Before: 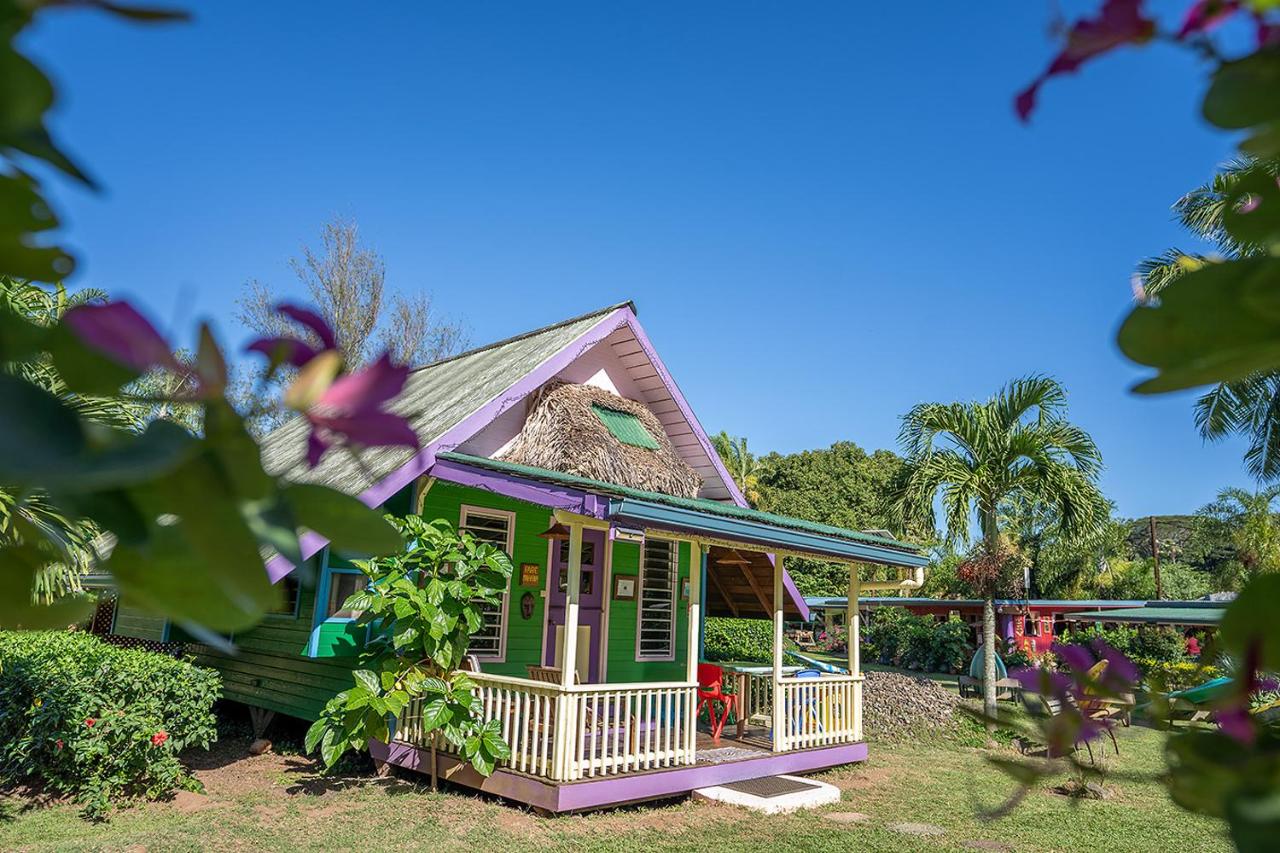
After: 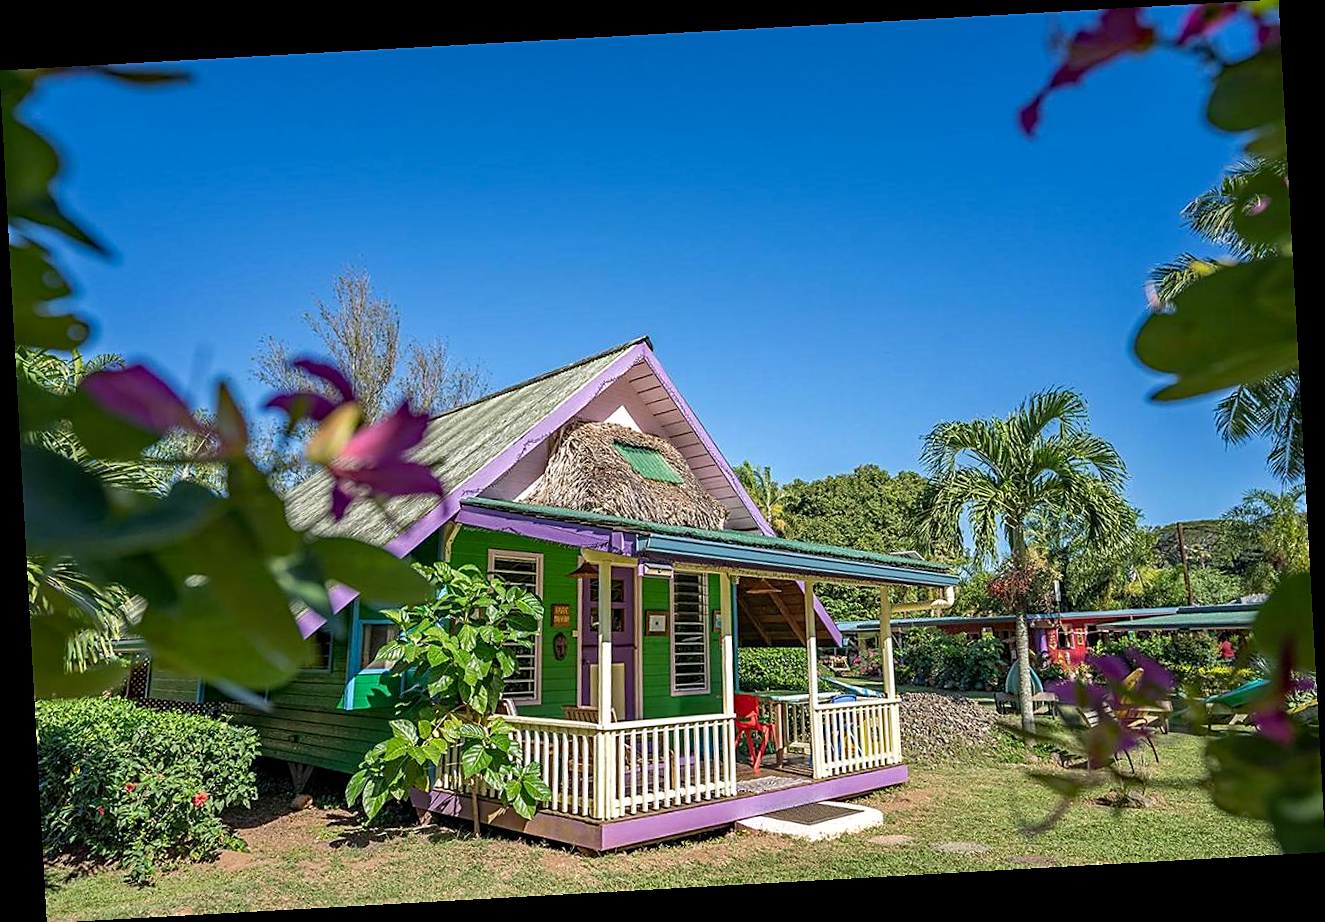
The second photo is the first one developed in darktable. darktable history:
rotate and perspective: rotation -3.18°, automatic cropping off
sharpen: on, module defaults
haze removal: strength 0.29, distance 0.25, compatibility mode true, adaptive false
